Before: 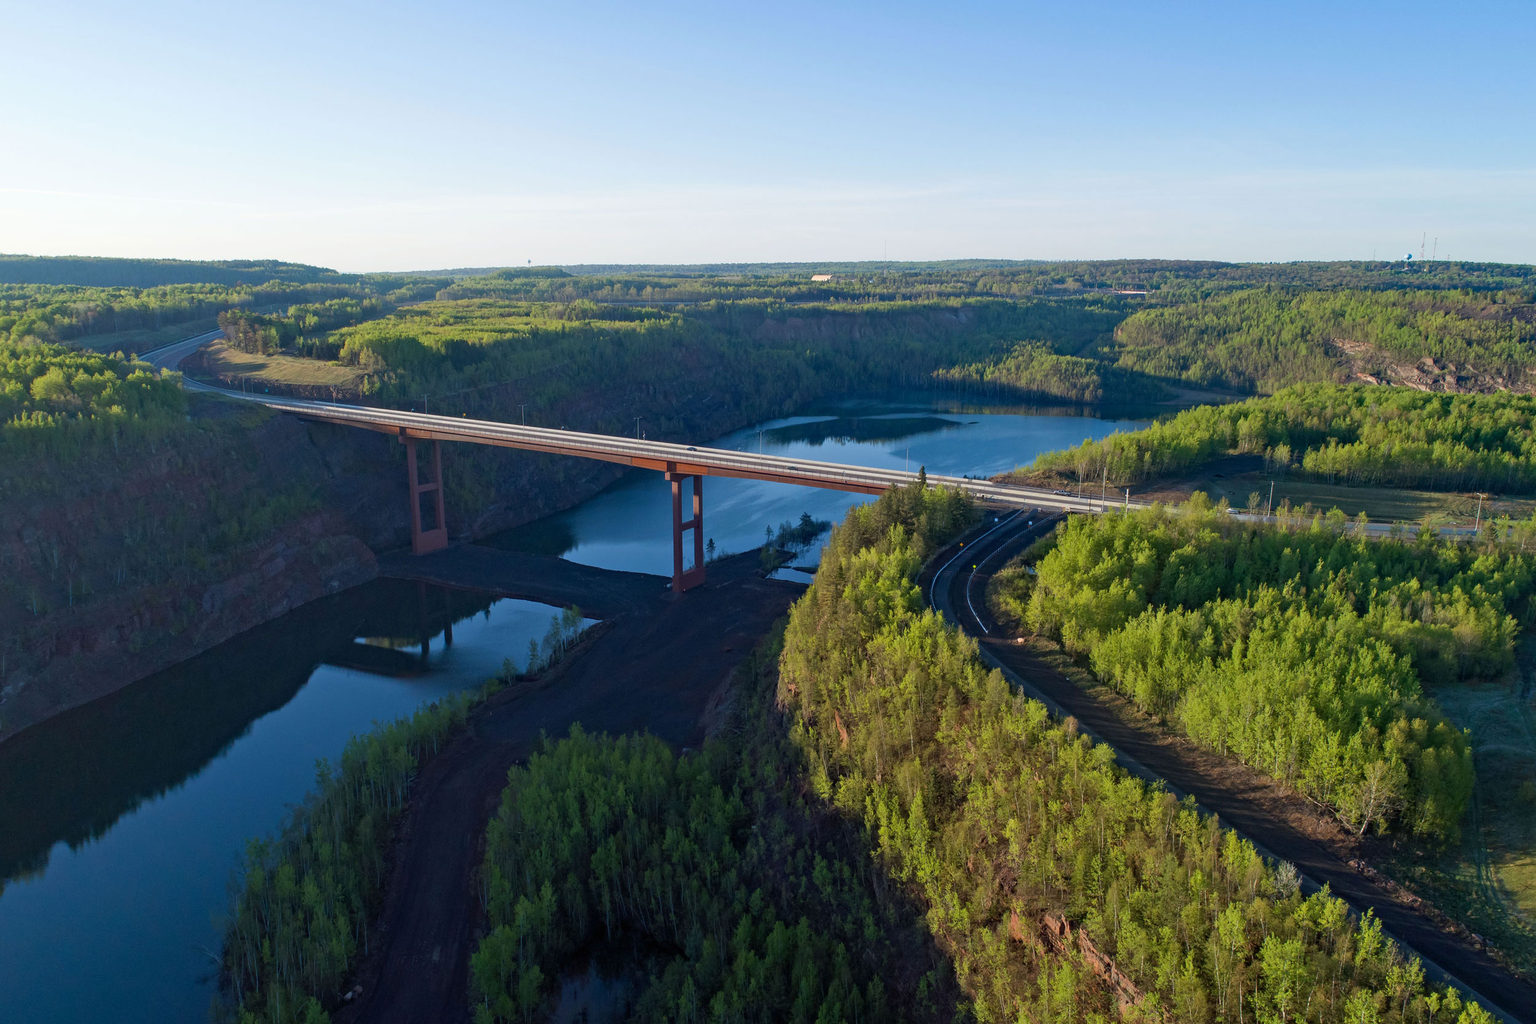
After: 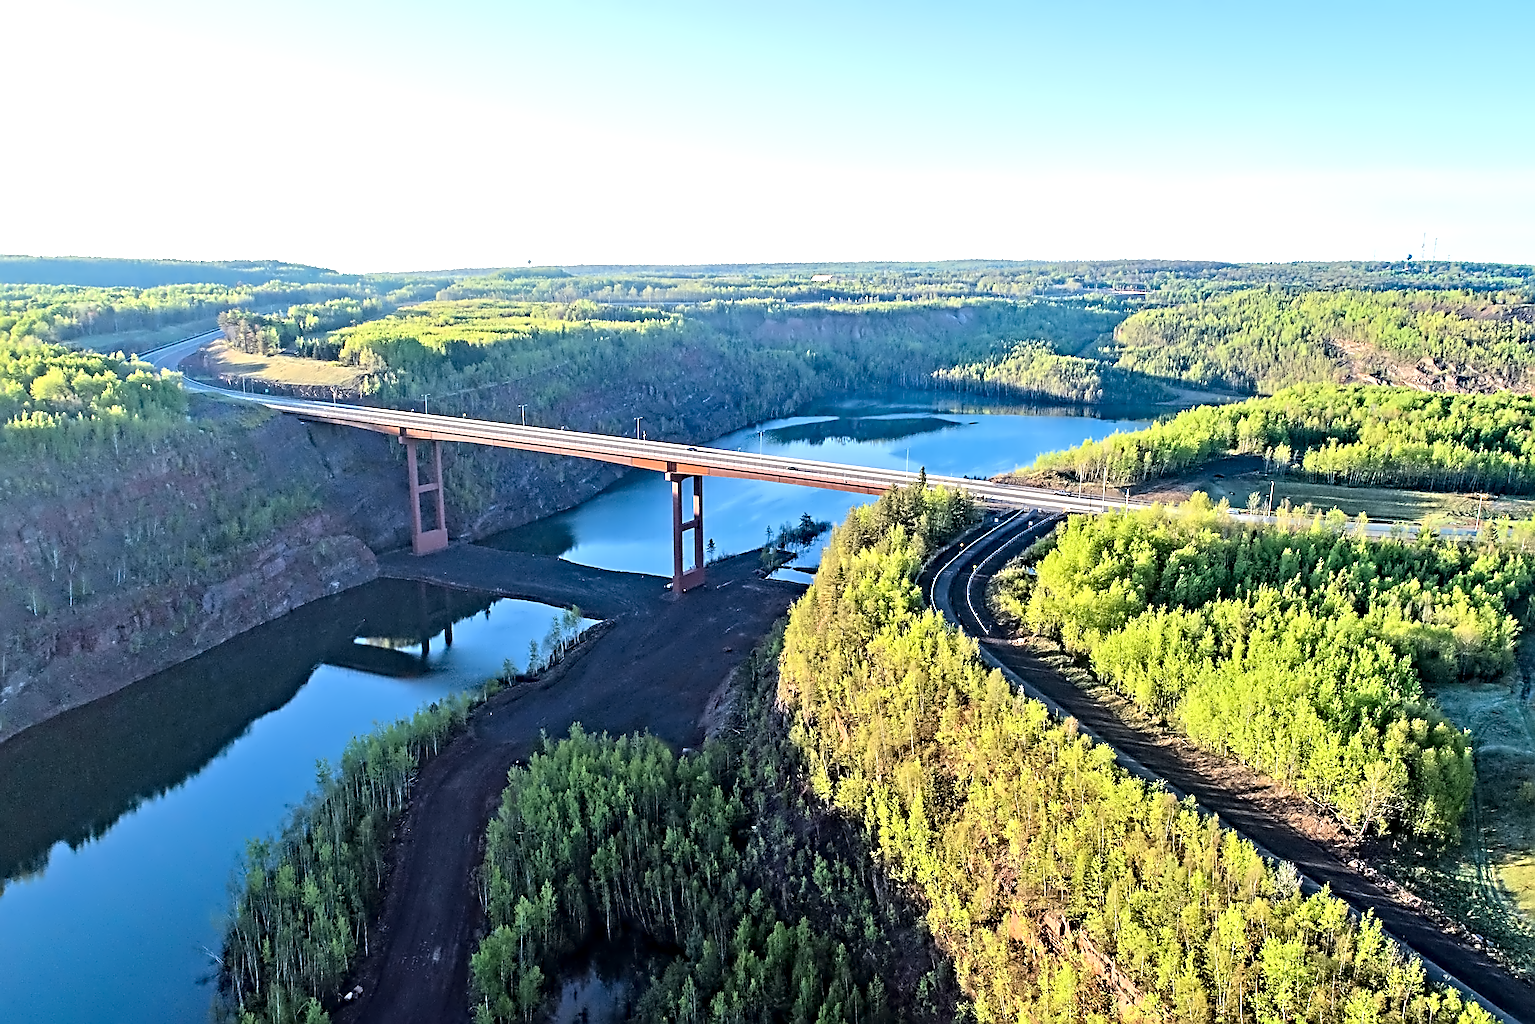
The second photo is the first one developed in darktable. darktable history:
exposure: black level correction 0, exposure 0.693 EV, compensate exposure bias true, compensate highlight preservation false
sharpen: radius 2.682, amount 0.664
tone equalizer: -7 EV 0.152 EV, -6 EV 0.63 EV, -5 EV 1.15 EV, -4 EV 1.32 EV, -3 EV 1.13 EV, -2 EV 0.6 EV, -1 EV 0.157 EV, edges refinement/feathering 500, mask exposure compensation -1.57 EV, preserve details no
contrast equalizer: y [[0.5, 0.542, 0.583, 0.625, 0.667, 0.708], [0.5 ×6], [0.5 ×6], [0, 0.033, 0.067, 0.1, 0.133, 0.167], [0, 0.05, 0.1, 0.15, 0.2, 0.25]]
